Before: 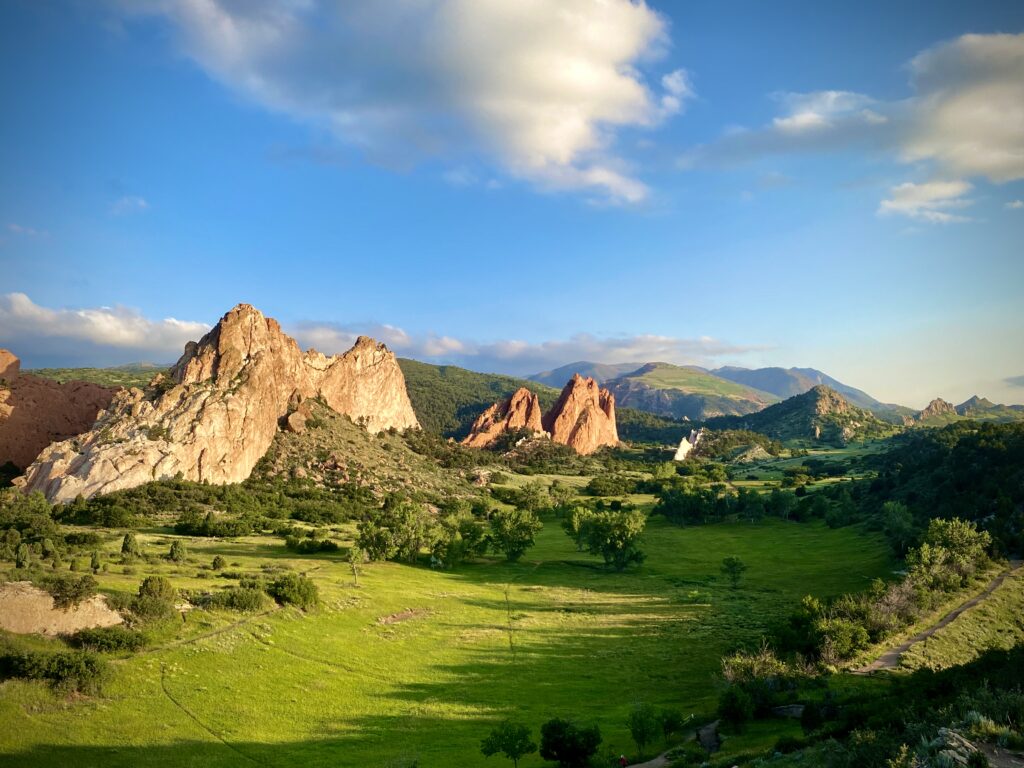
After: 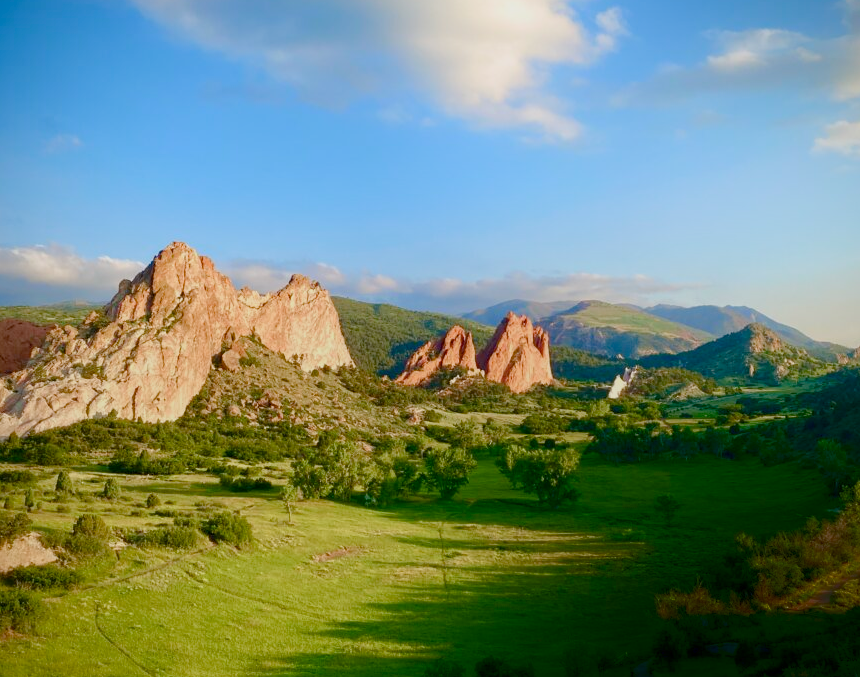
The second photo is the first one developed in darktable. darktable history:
color balance rgb: shadows lift › chroma 1%, shadows lift › hue 113°, highlights gain › chroma 0.2%, highlights gain › hue 333°, perceptual saturation grading › global saturation 20%, perceptual saturation grading › highlights -50%, perceptual saturation grading › shadows 25%, contrast -20%
crop: left 6.446%, top 8.188%, right 9.538%, bottom 3.548%
shadows and highlights: shadows -90, highlights 90, soften with gaussian
